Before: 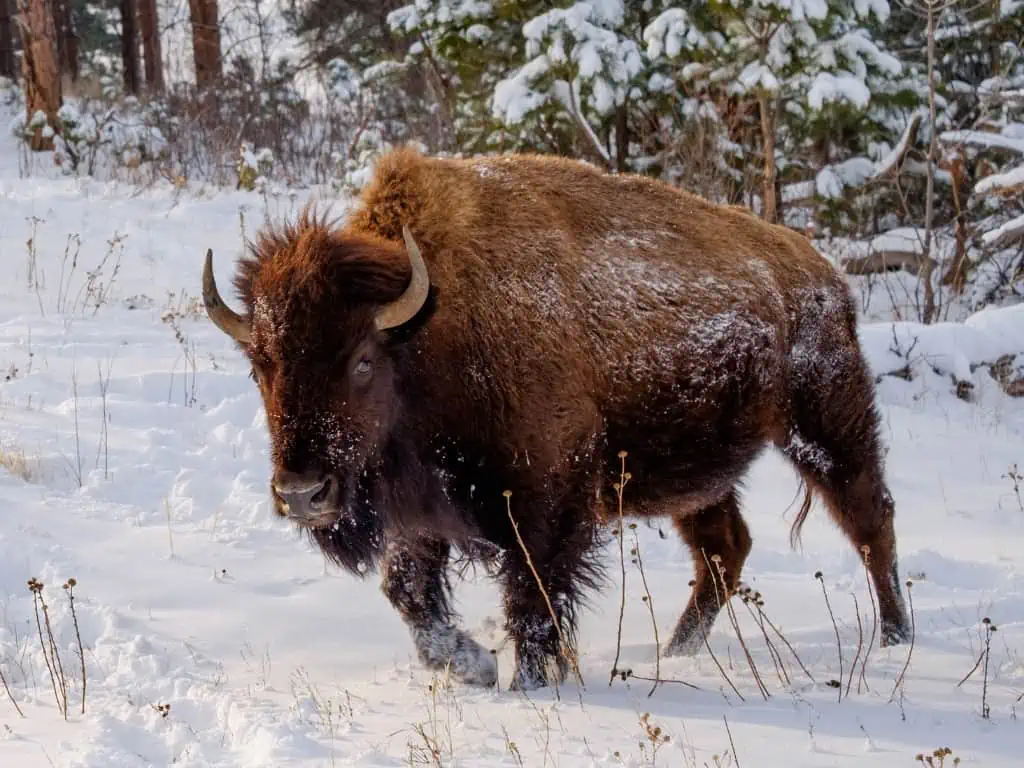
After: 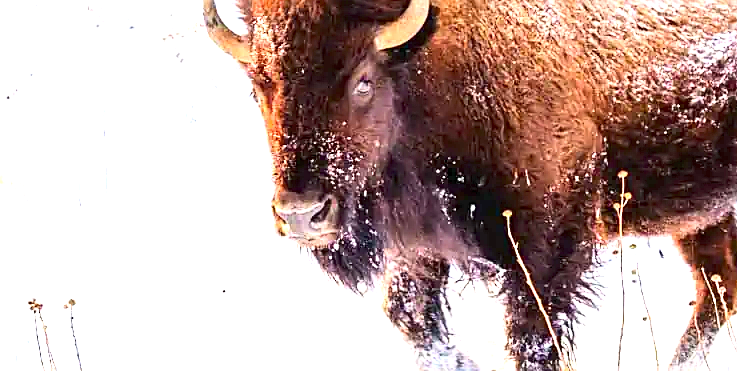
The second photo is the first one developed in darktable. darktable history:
exposure: exposure 2.231 EV, compensate highlight preservation false
crop: top 36.529%, right 27.951%, bottom 15.098%
sharpen: on, module defaults
contrast brightness saturation: contrast 0.2, brightness 0.168, saturation 0.22
